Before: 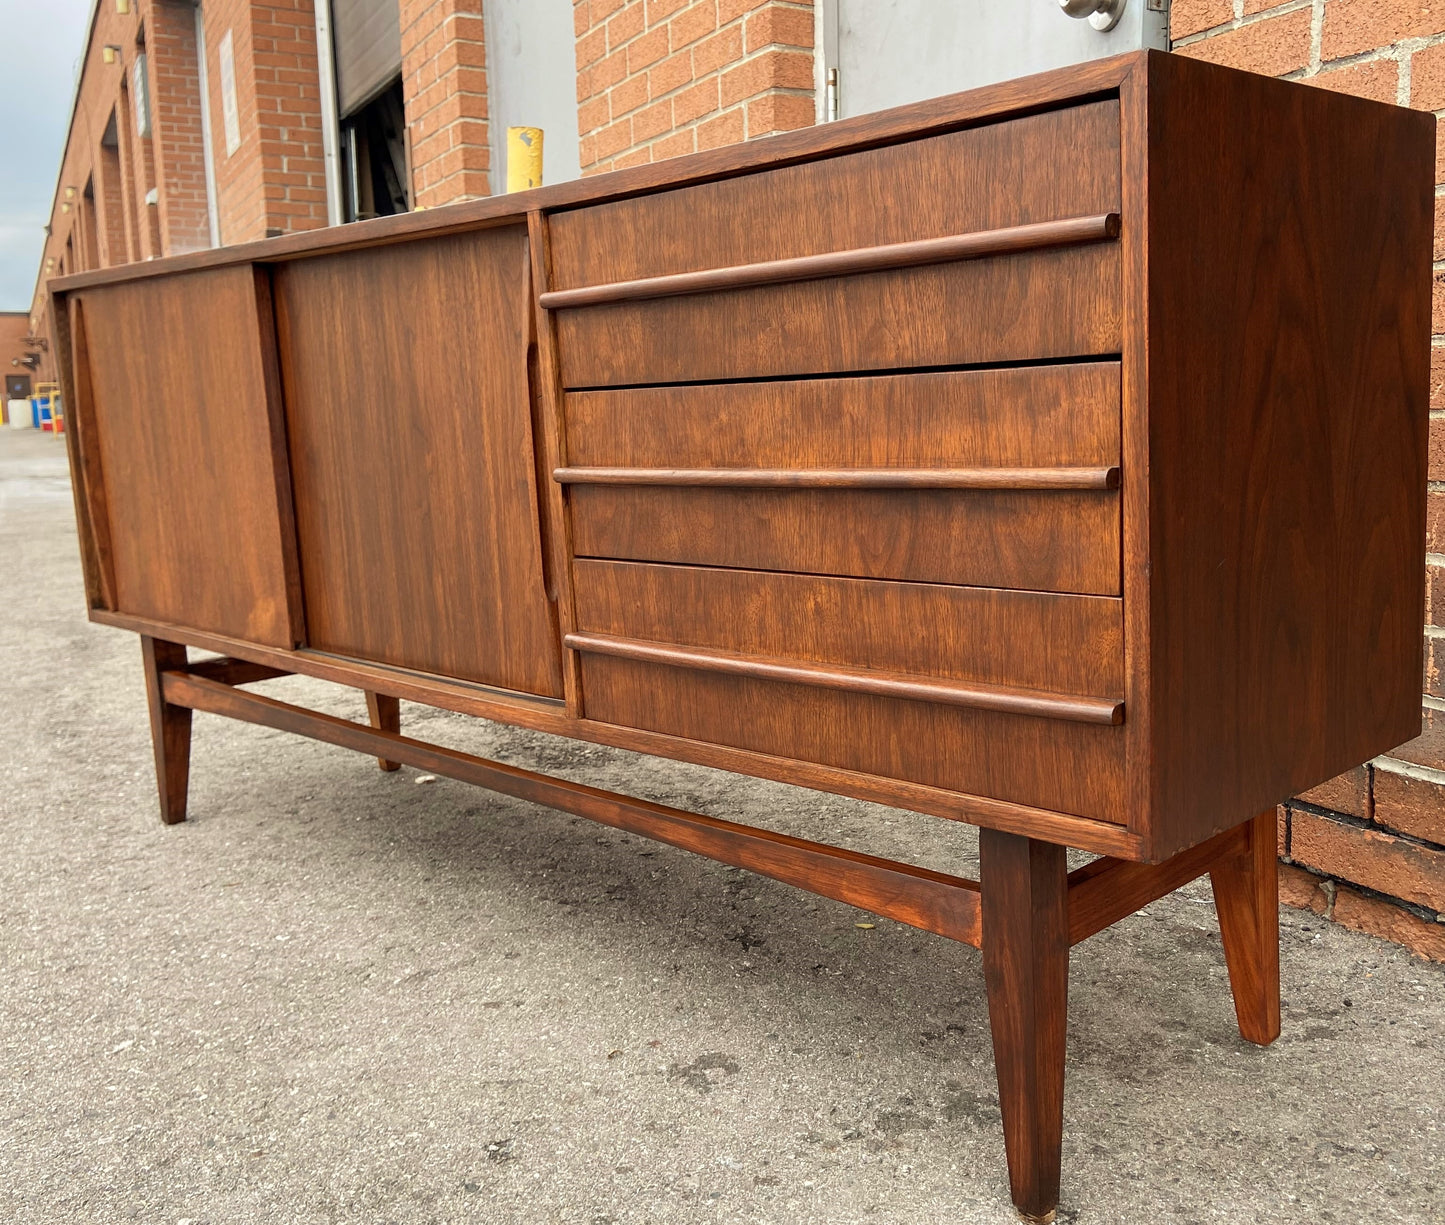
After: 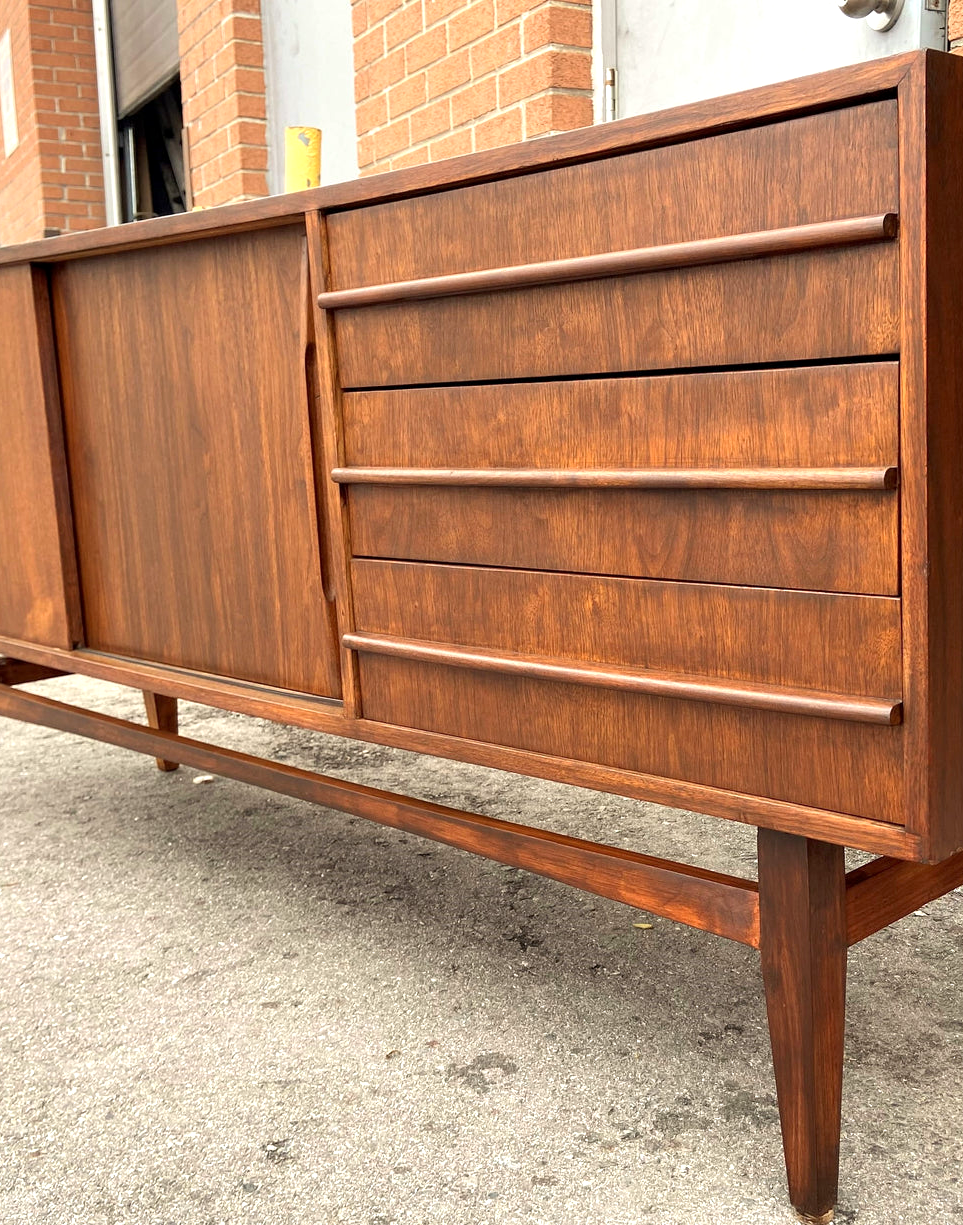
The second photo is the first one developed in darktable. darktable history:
crop: left 15.419%, right 17.914%
exposure: black level correction 0.001, exposure 0.5 EV, compensate exposure bias true, compensate highlight preservation false
